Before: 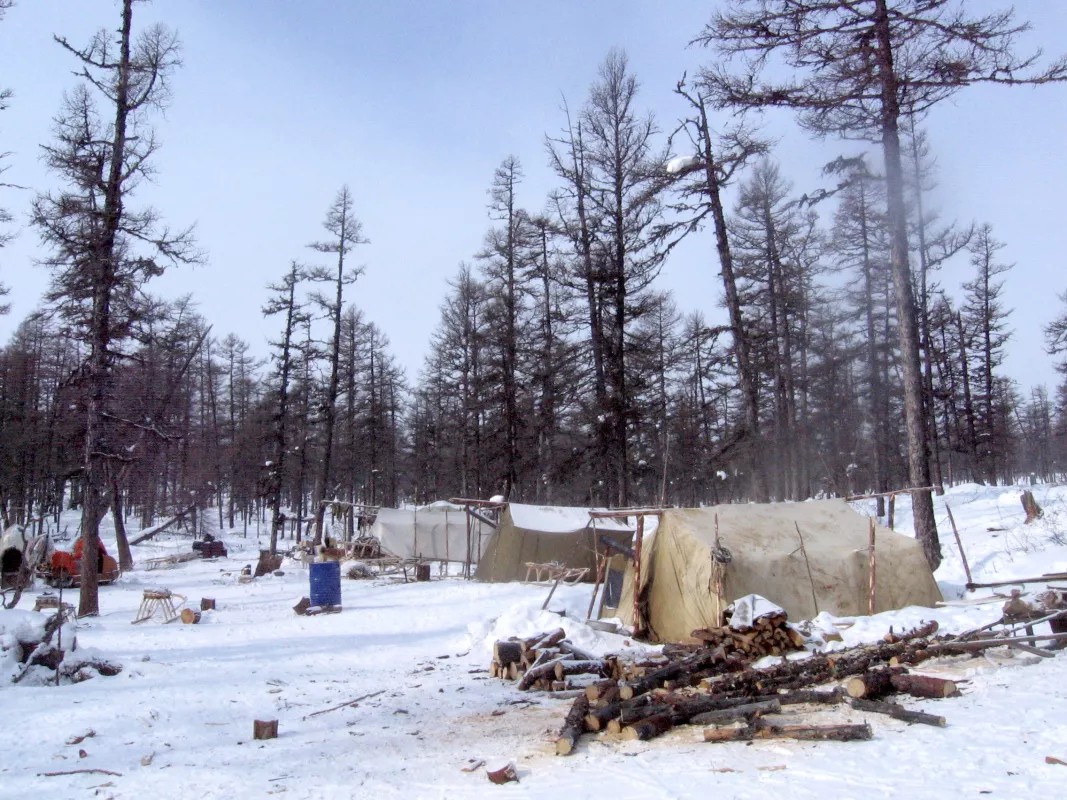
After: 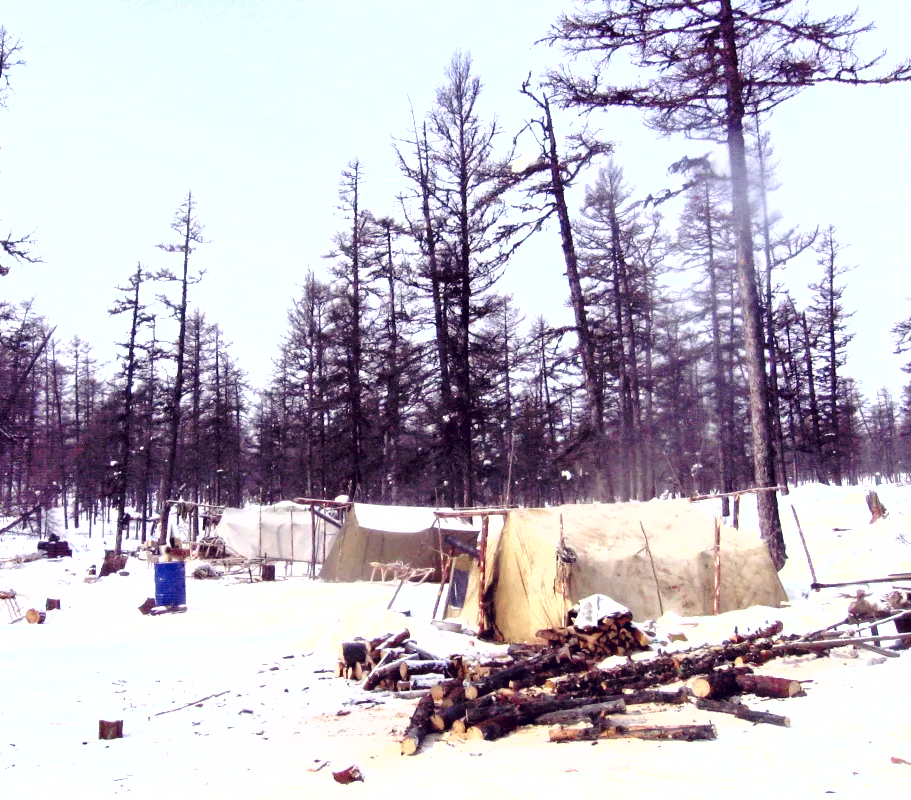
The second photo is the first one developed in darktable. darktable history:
base curve: curves: ch0 [(0, 0) (0.073, 0.04) (0.157, 0.139) (0.492, 0.492) (0.758, 0.758) (1, 1)], preserve colors none
exposure: exposure 0.74 EV, compensate highlight preservation false
crop and rotate: left 14.584%
shadows and highlights: shadows 29.32, highlights -29.32, low approximation 0.01, soften with gaussian
color balance: lift [1.001, 0.997, 0.99, 1.01], gamma [1.007, 1, 0.975, 1.025], gain [1, 1.065, 1.052, 0.935], contrast 13.25%
